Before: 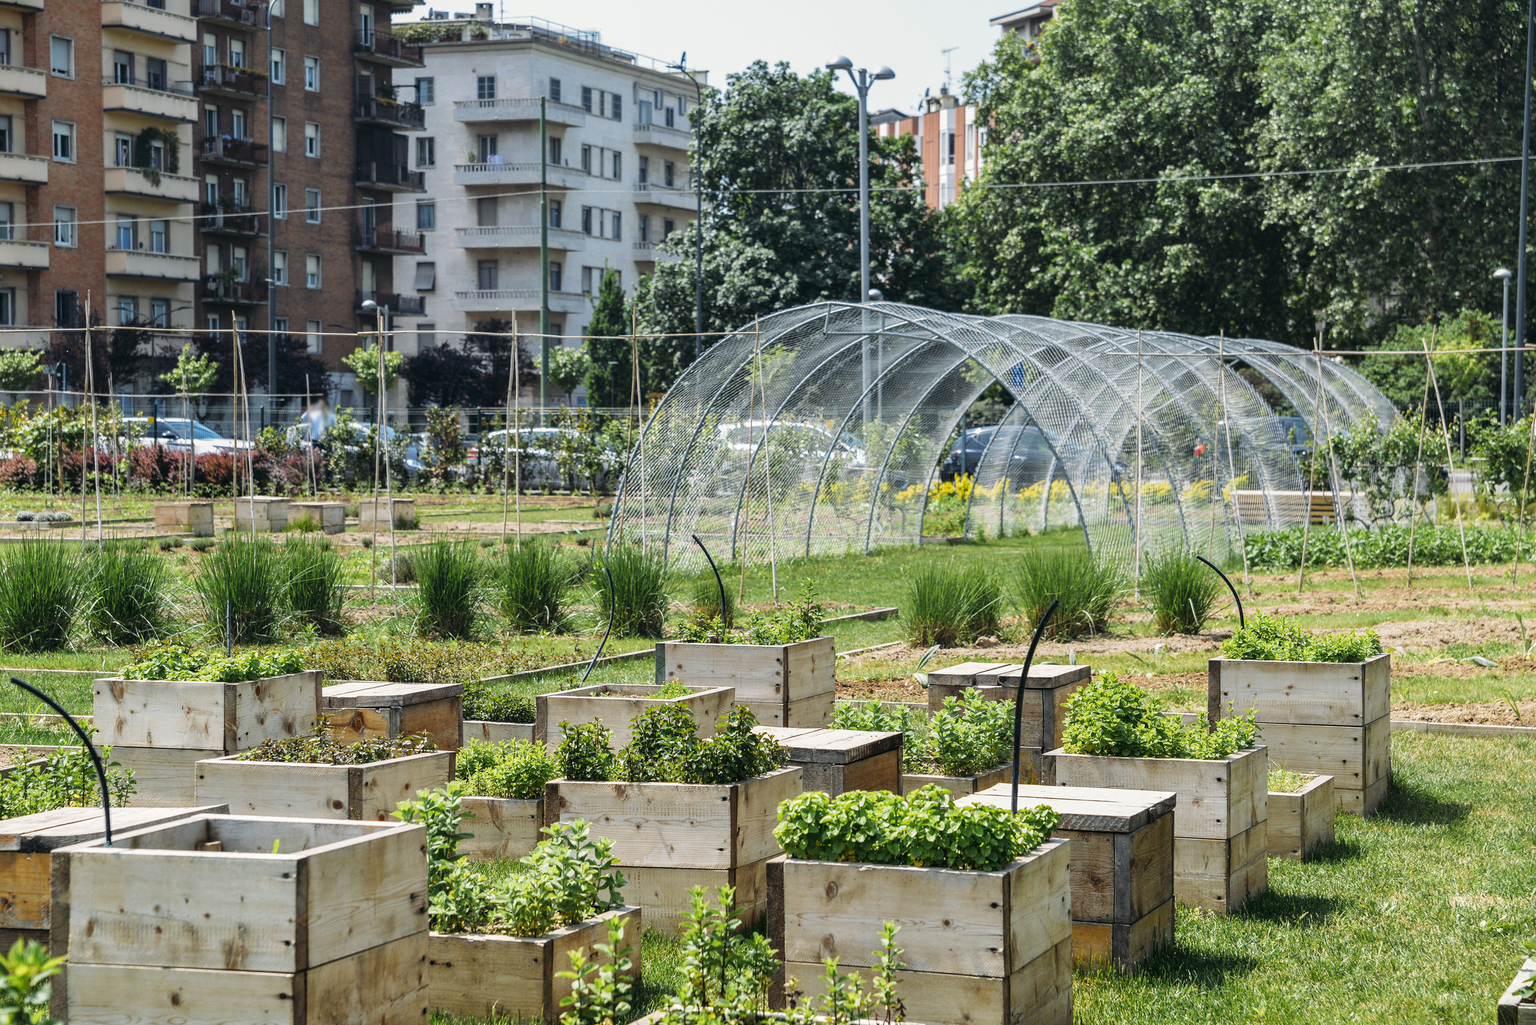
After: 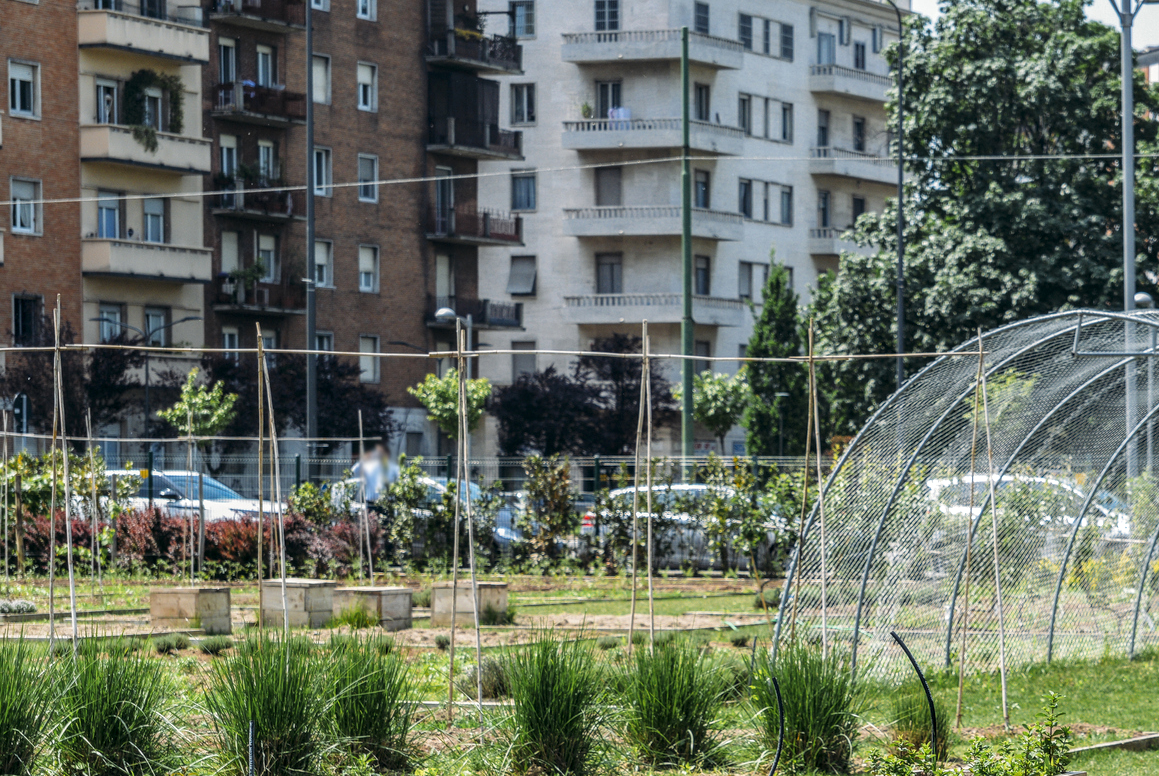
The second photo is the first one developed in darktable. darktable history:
local contrast: on, module defaults
crop and rotate: left 3.047%, top 7.509%, right 42.236%, bottom 37.598%
